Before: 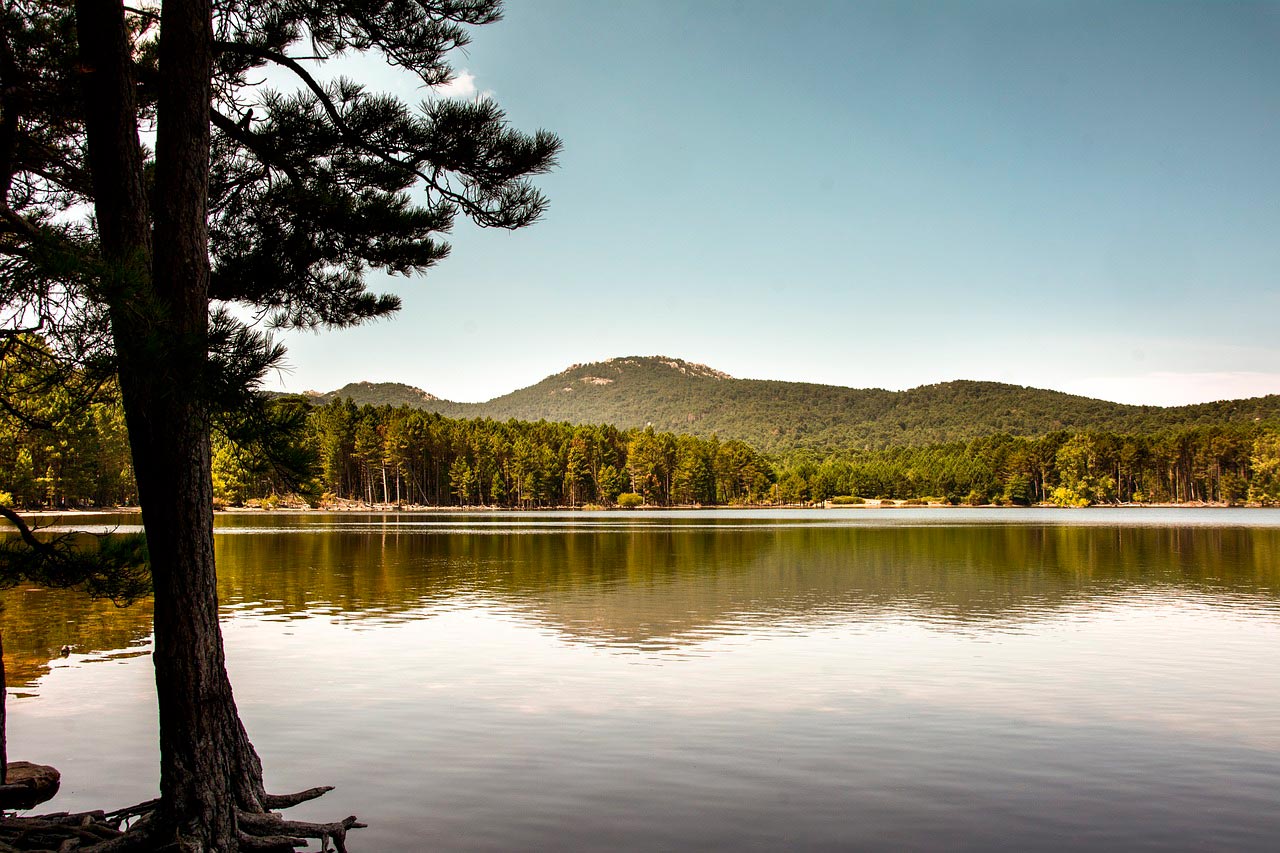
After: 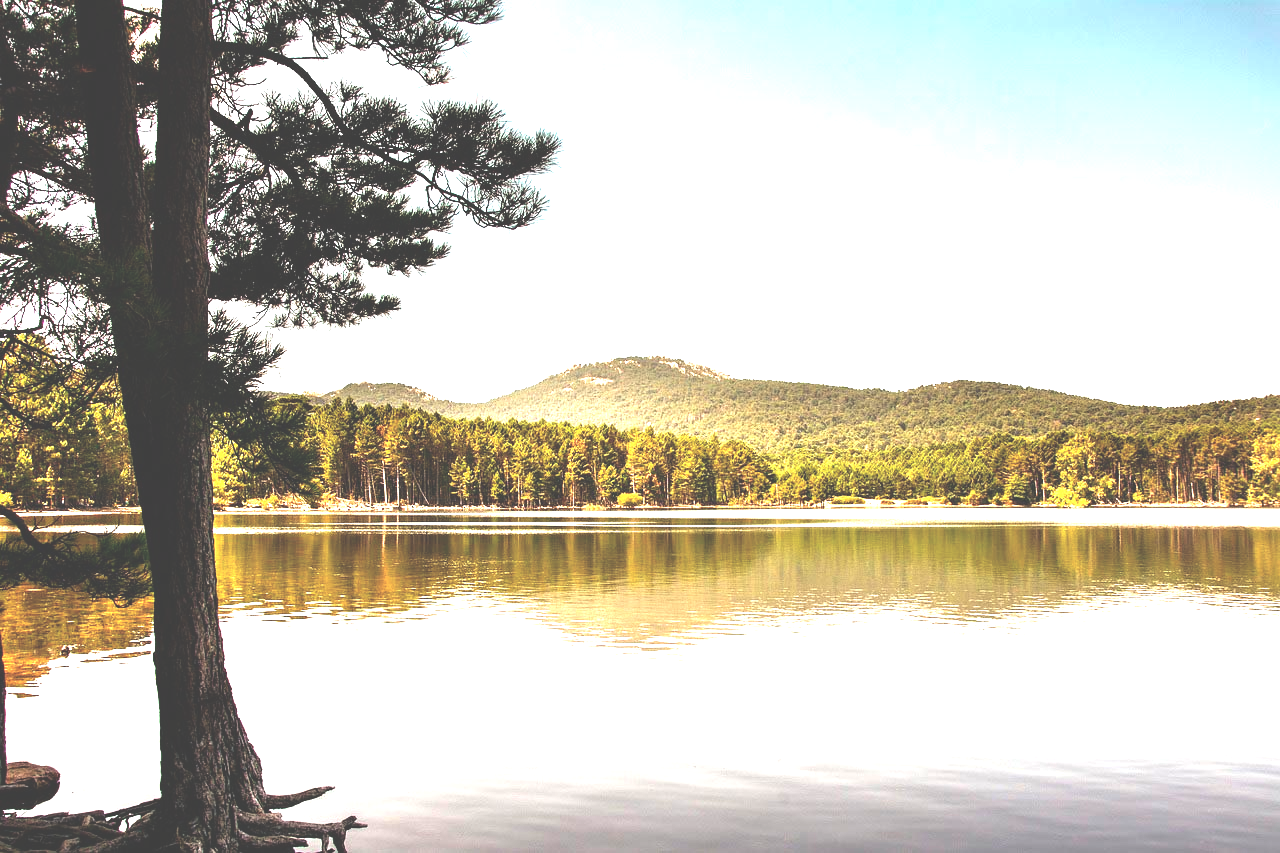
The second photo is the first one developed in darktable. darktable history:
exposure: black level correction -0.023, exposure 1.397 EV, compensate highlight preservation false
tone equalizer: -8 EV -0.417 EV, -7 EV -0.389 EV, -6 EV -0.333 EV, -5 EV -0.222 EV, -3 EV 0.222 EV, -2 EV 0.333 EV, -1 EV 0.389 EV, +0 EV 0.417 EV, edges refinement/feathering 500, mask exposure compensation -1.57 EV, preserve details no
